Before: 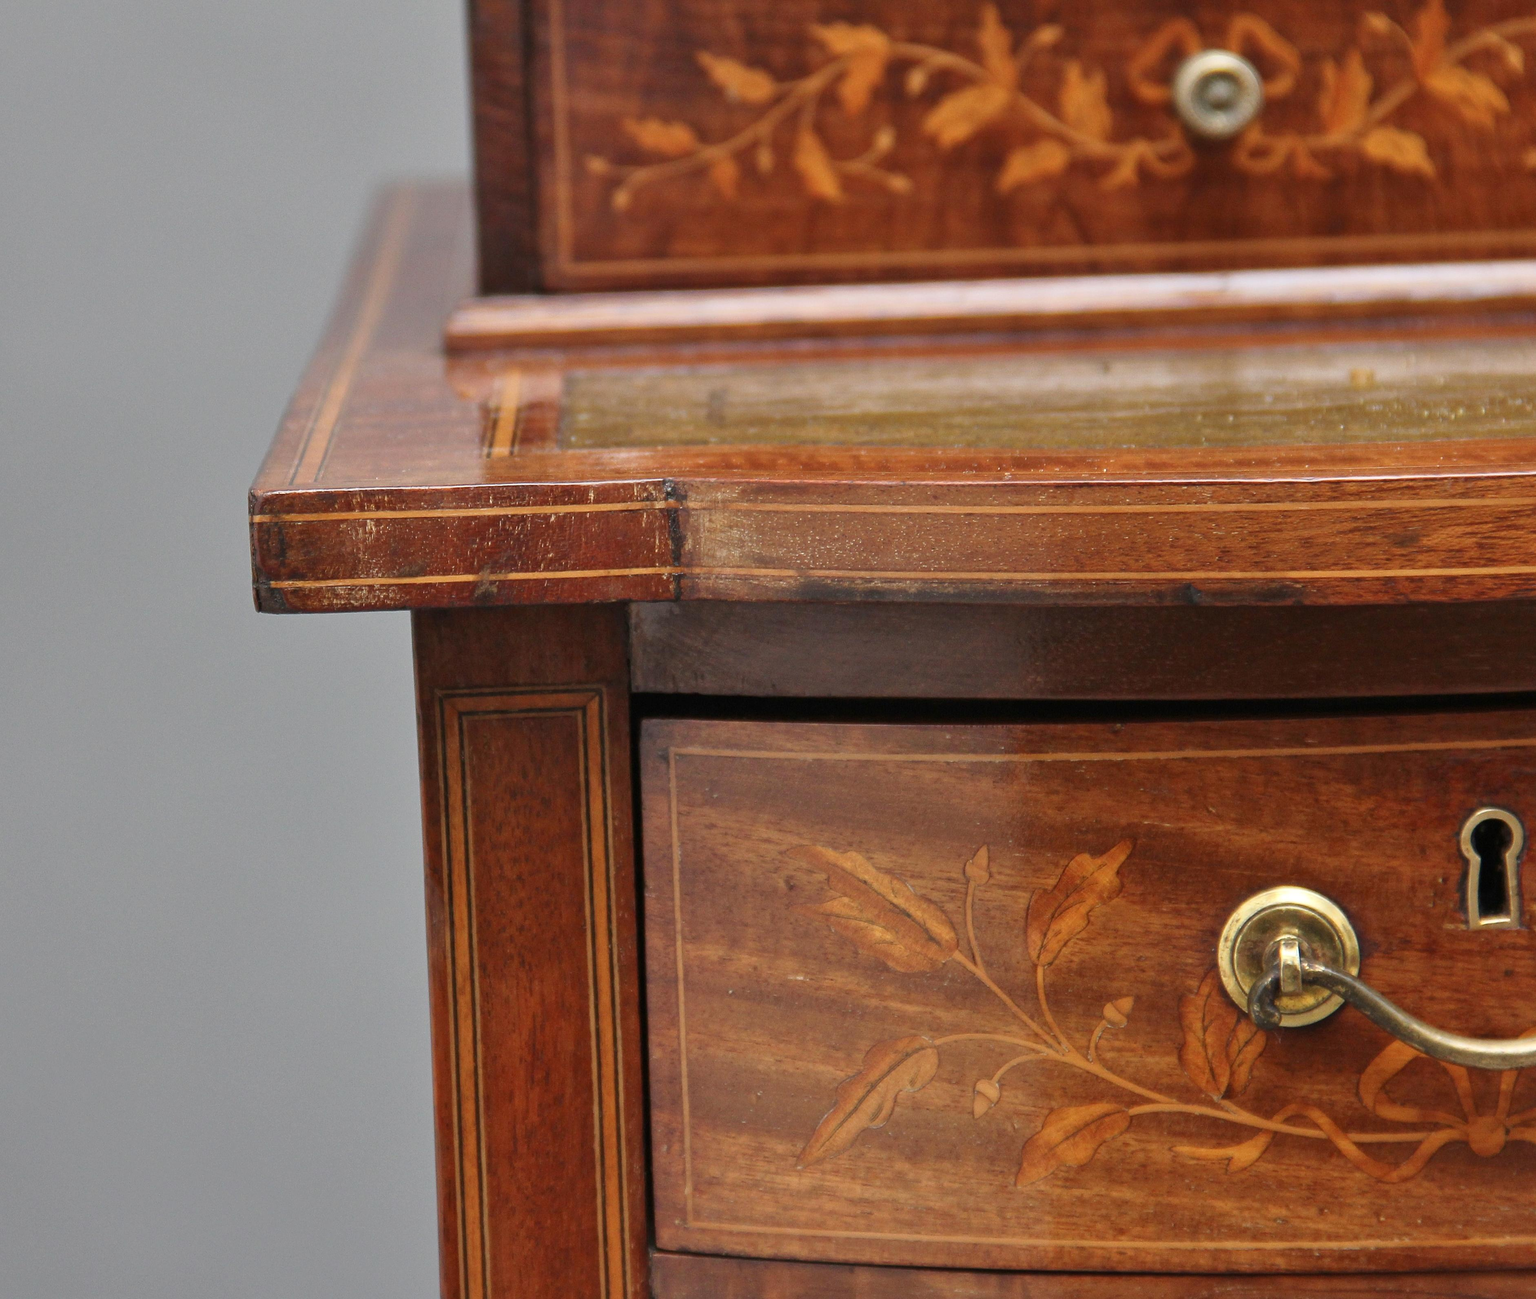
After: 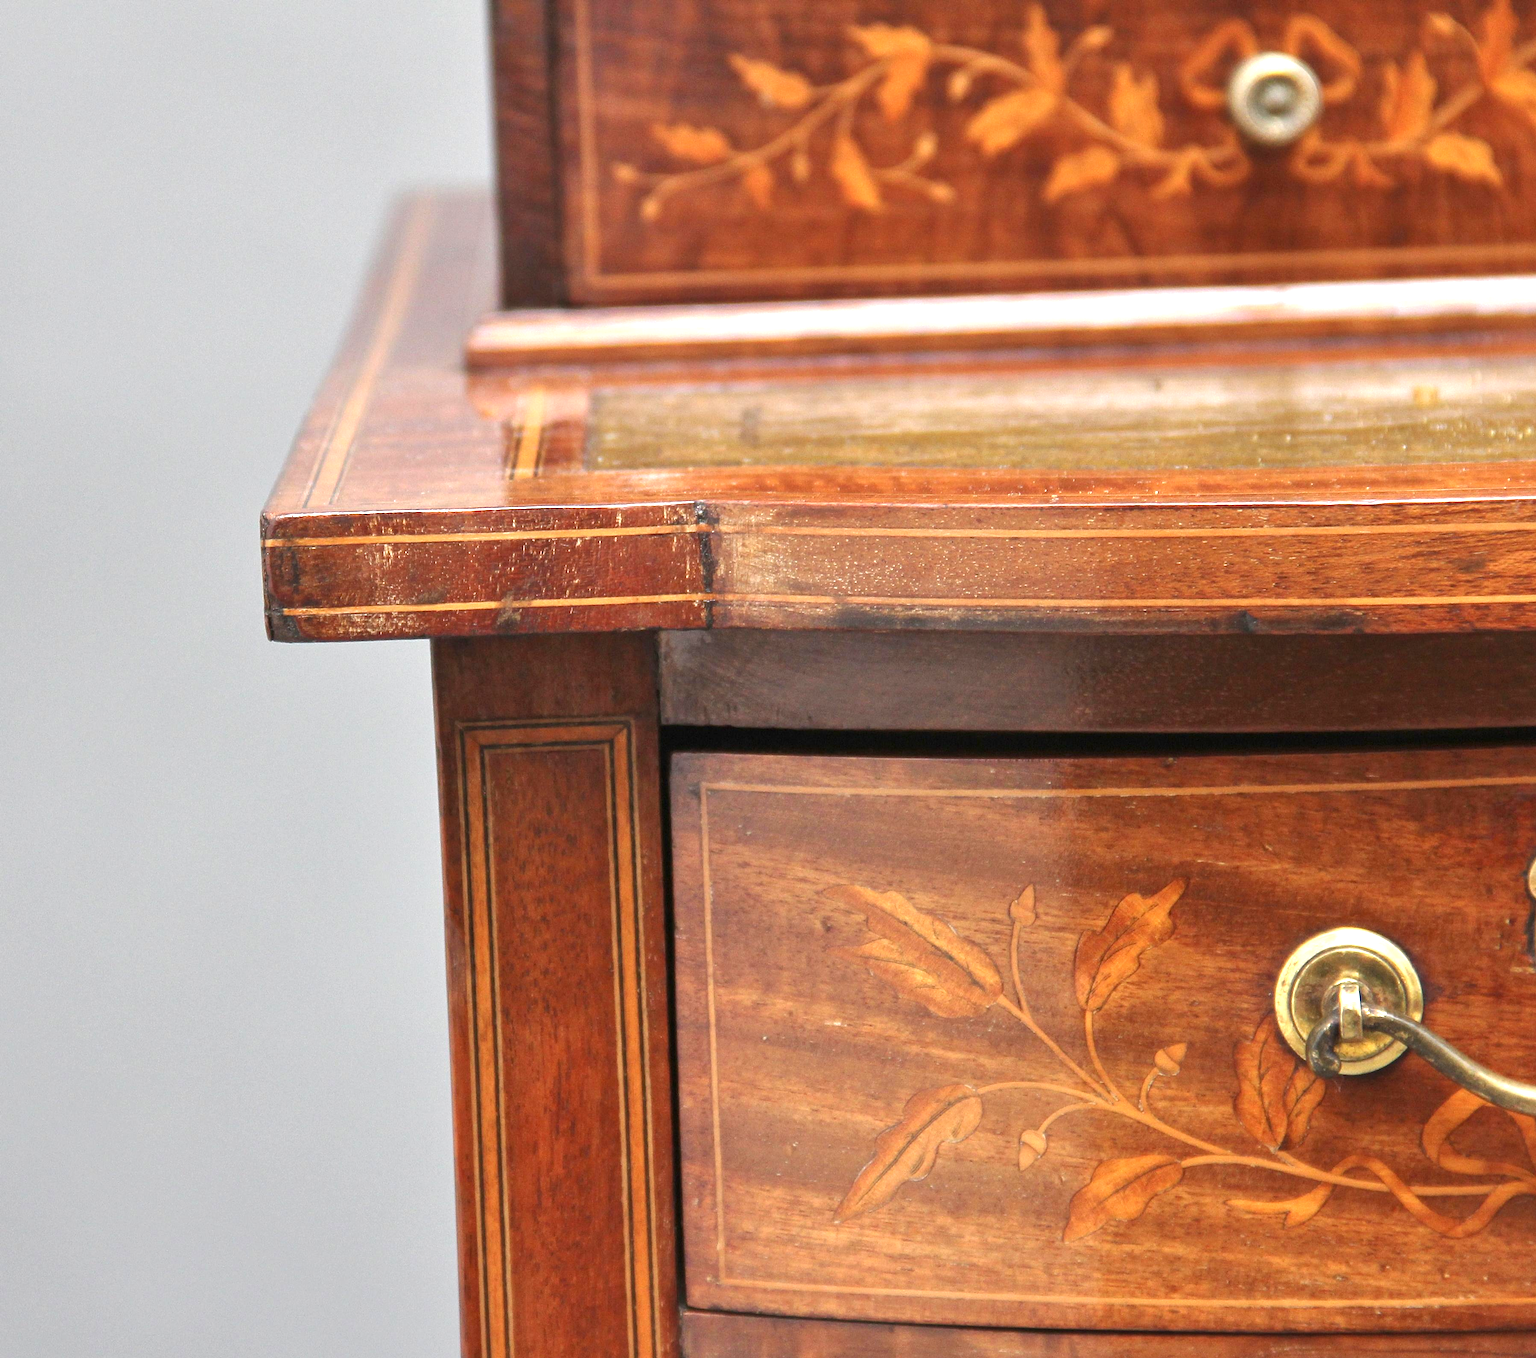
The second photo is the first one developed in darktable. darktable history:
exposure: exposure 0.995 EV, compensate highlight preservation false
crop: right 4.419%, bottom 0.038%
